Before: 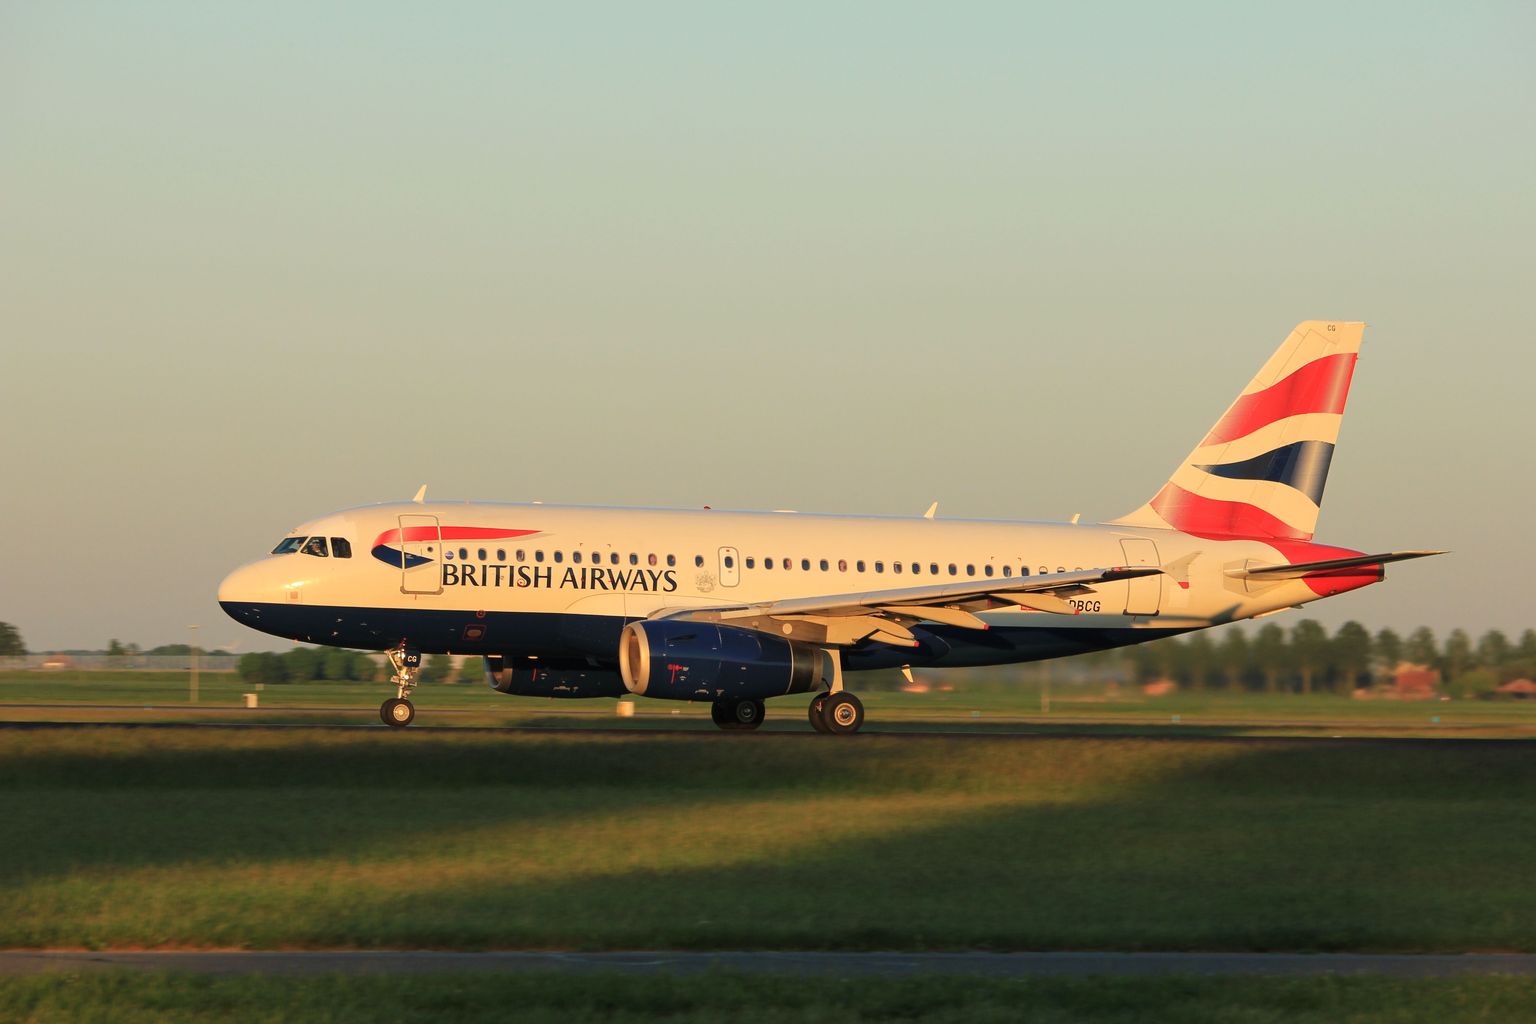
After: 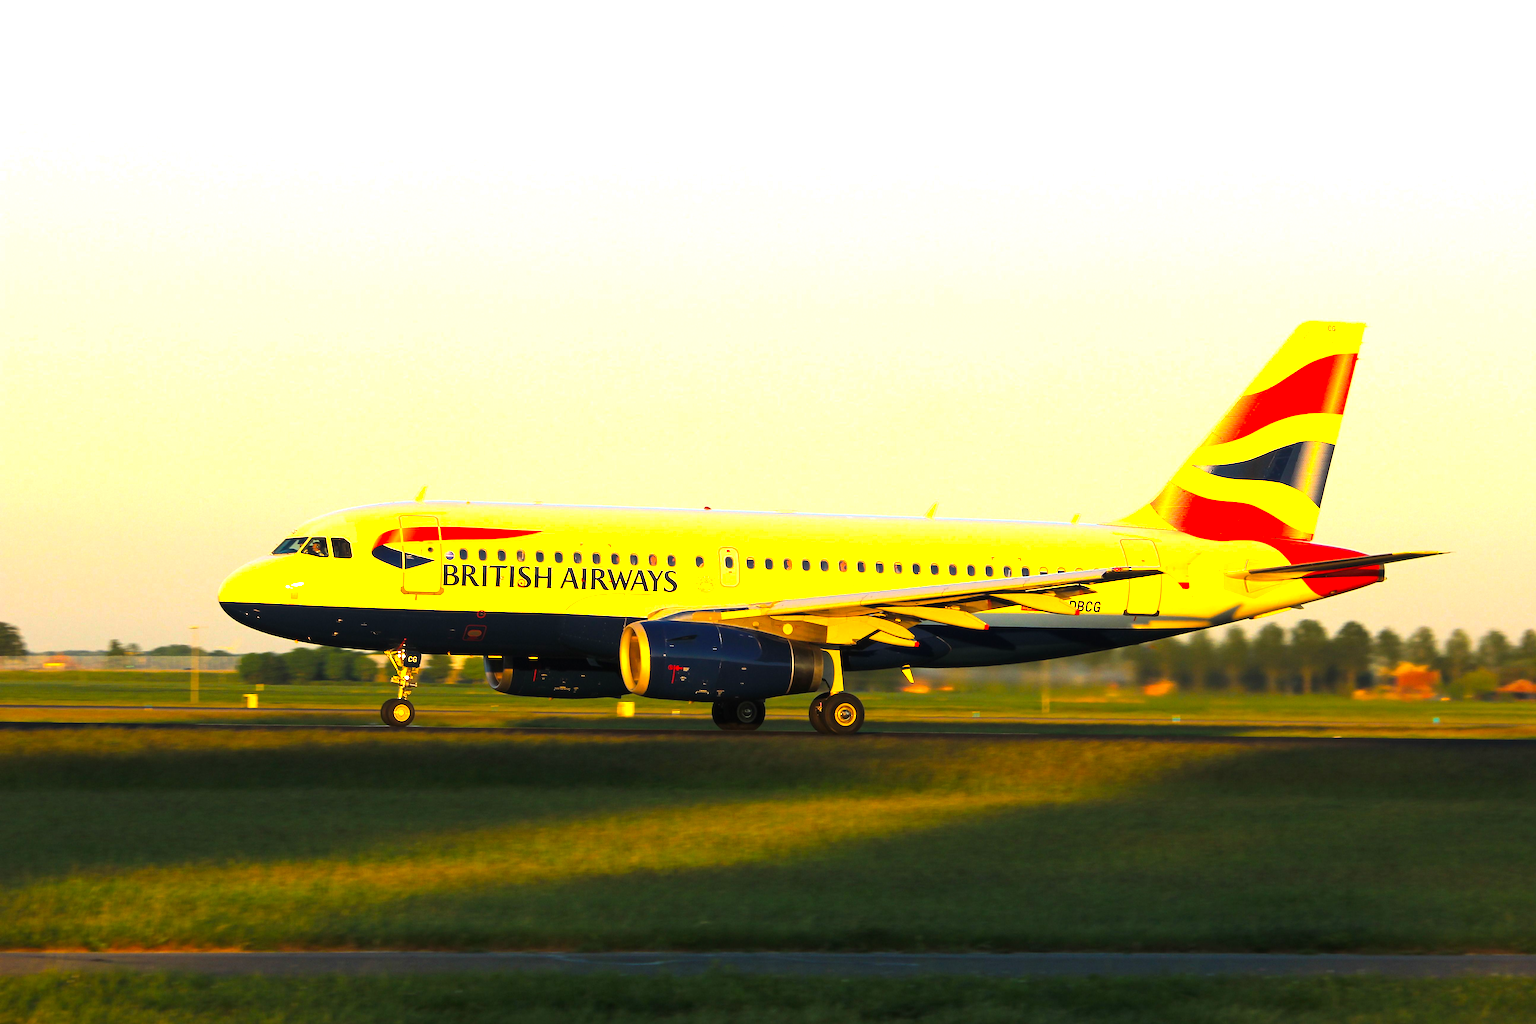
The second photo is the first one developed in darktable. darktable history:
color balance rgb: perceptual saturation grading › global saturation 61.031%, perceptual saturation grading › highlights 21.436%, perceptual saturation grading › shadows -49.765%, perceptual brilliance grading › highlights 46.492%, perceptual brilliance grading › mid-tones 22.065%, perceptual brilliance grading › shadows -6.507%, global vibrance 20%
